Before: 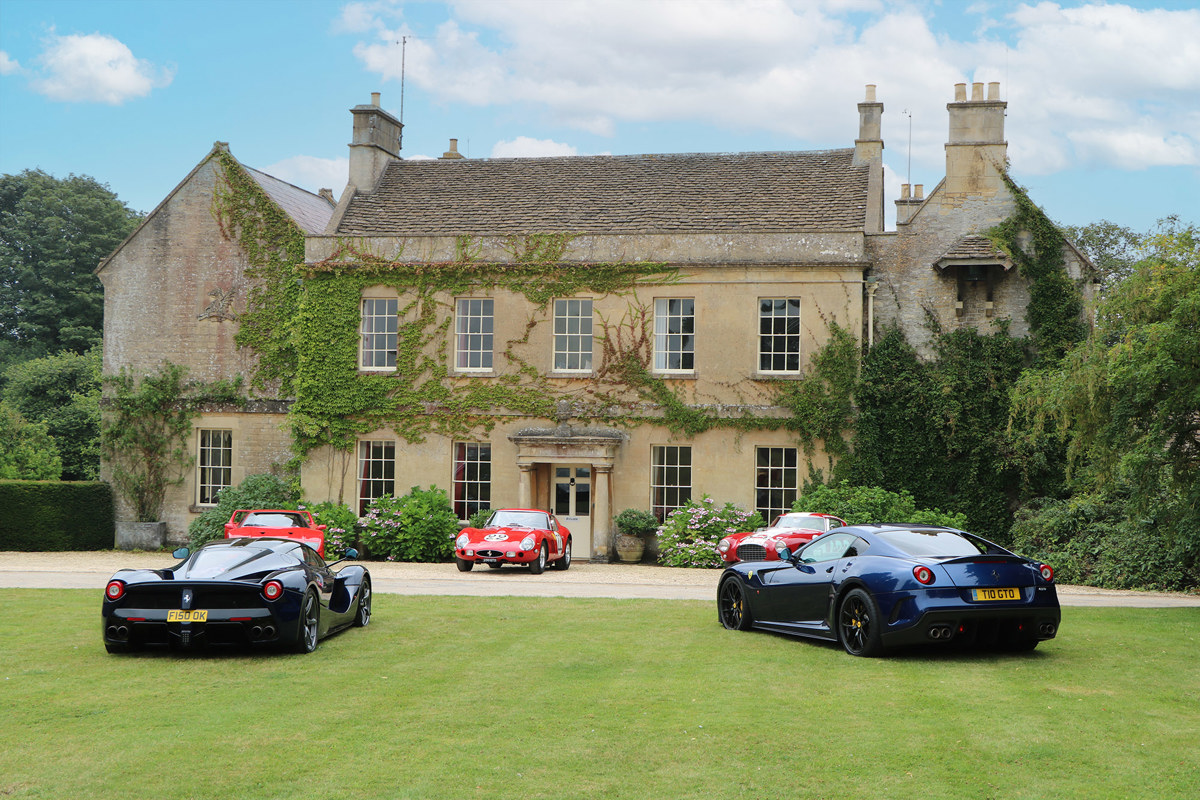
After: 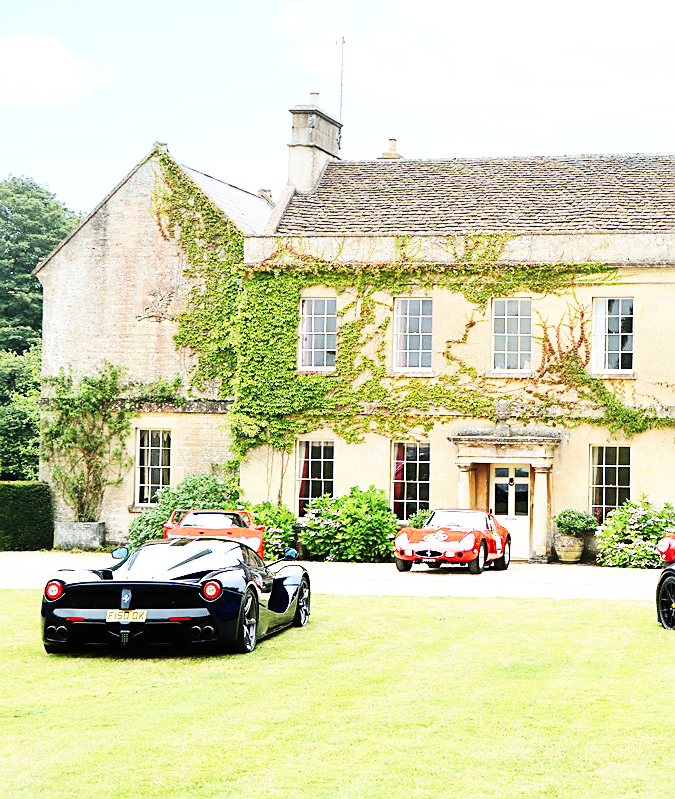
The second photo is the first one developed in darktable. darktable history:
crop: left 5.114%, right 38.589%
sharpen: on, module defaults
base curve: curves: ch0 [(0, 0) (0.007, 0.004) (0.027, 0.03) (0.046, 0.07) (0.207, 0.54) (0.442, 0.872) (0.673, 0.972) (1, 1)], preserve colors none
exposure: black level correction 0.001, exposure 0.5 EV, compensate exposure bias true, compensate highlight preservation false
